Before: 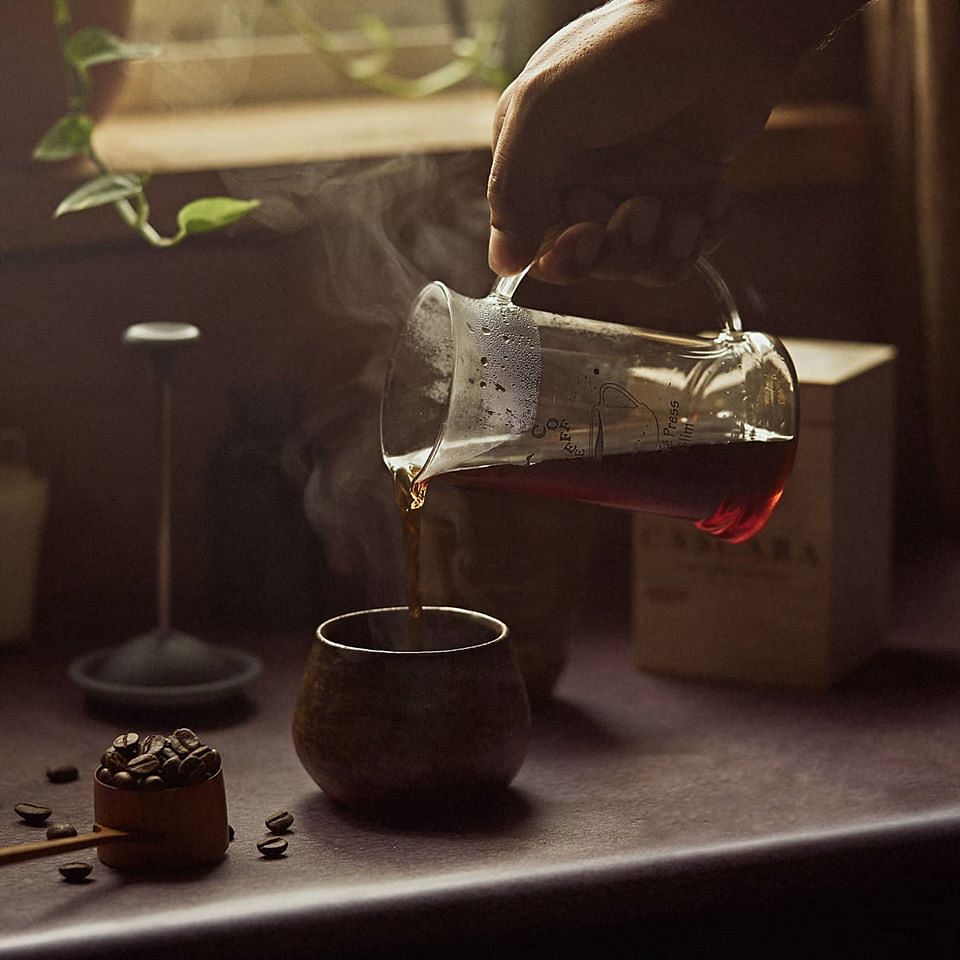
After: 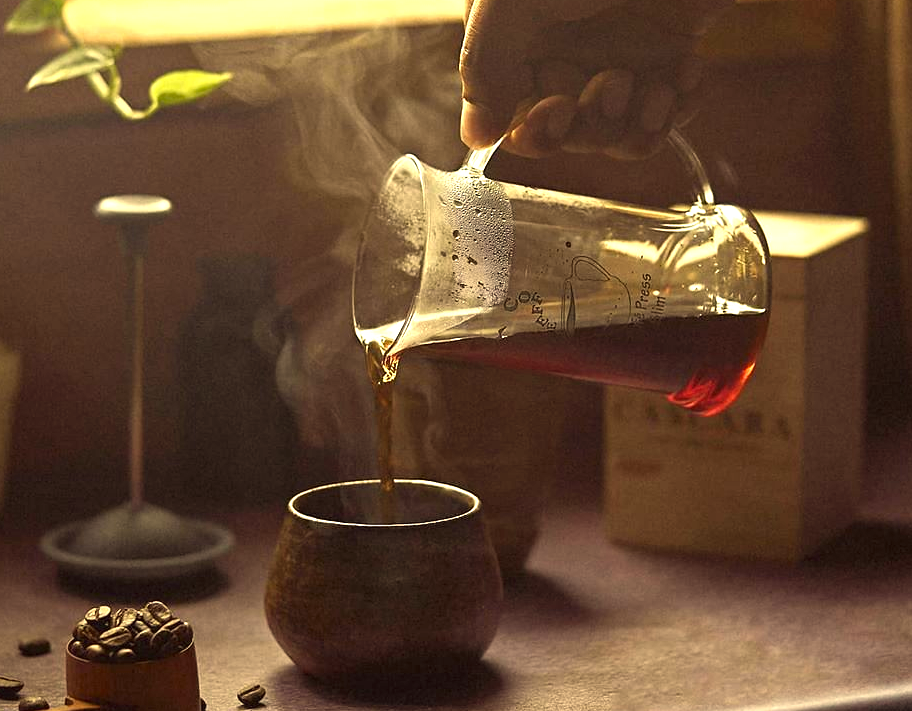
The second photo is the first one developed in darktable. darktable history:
color calibration: x 0.334, y 0.349, temperature 5426 K
exposure: black level correction 0, exposure 1.2 EV, compensate highlight preservation false
crop and rotate: left 2.991%, top 13.302%, right 1.981%, bottom 12.636%
color correction: highlights a* 1.39, highlights b* 17.83
